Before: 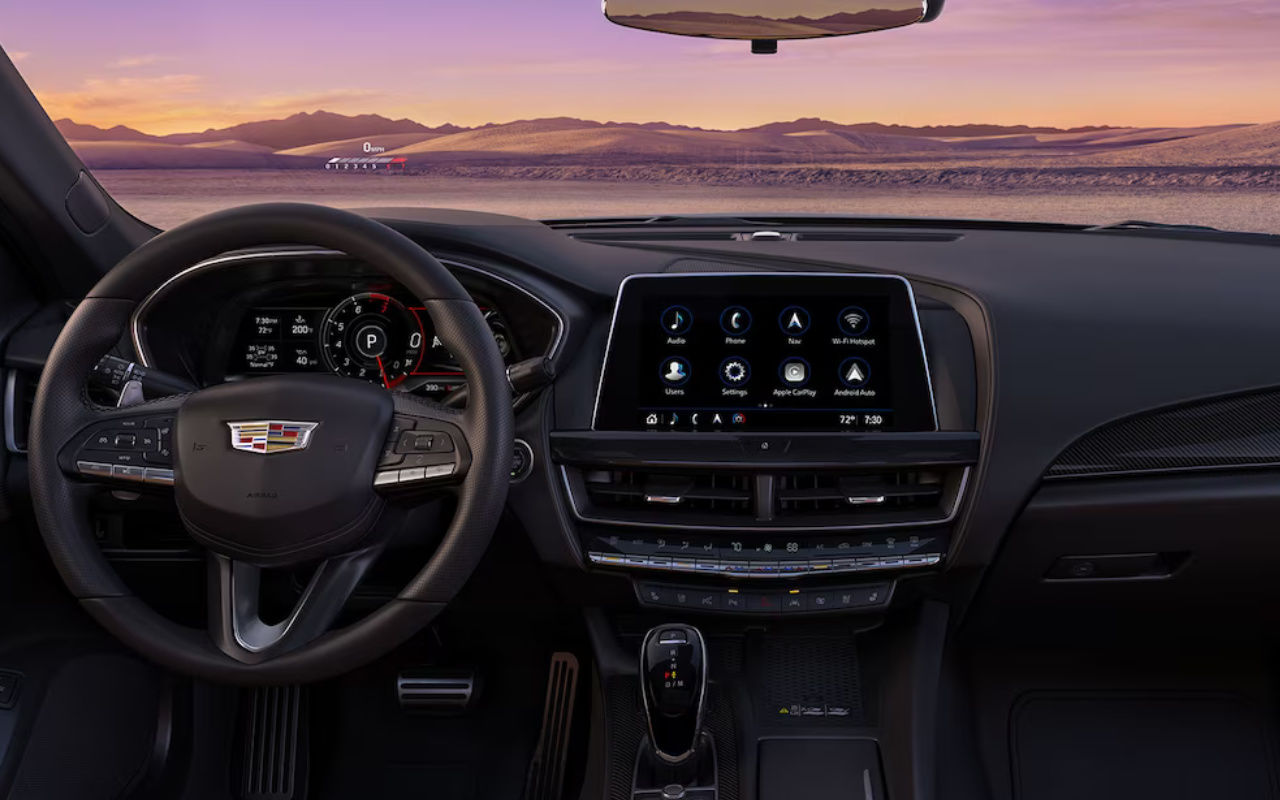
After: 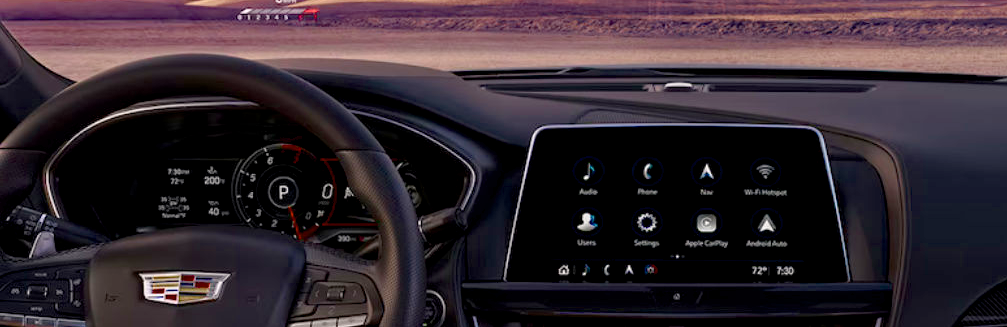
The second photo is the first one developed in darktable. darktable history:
color balance rgb: highlights gain › chroma 1.031%, highlights gain › hue 53.1°, global offset › luminance -0.475%, perceptual saturation grading › global saturation 20%, perceptual saturation grading › highlights -48.933%, perceptual saturation grading › shadows 23.959%, global vibrance 16.104%, saturation formula JzAzBz (2021)
tone equalizer: on, module defaults
crop: left 6.875%, top 18.631%, right 14.408%, bottom 40.408%
color zones: curves: ch0 [(0, 0.558) (0.143, 0.548) (0.286, 0.447) (0.429, 0.259) (0.571, 0.5) (0.714, 0.5) (0.857, 0.593) (1, 0.558)]; ch1 [(0, 0.543) (0.01, 0.544) (0.12, 0.492) (0.248, 0.458) (0.5, 0.534) (0.748, 0.5) (0.99, 0.469) (1, 0.543)]; ch2 [(0, 0.507) (0.143, 0.522) (0.286, 0.505) (0.429, 0.5) (0.571, 0.5) (0.714, 0.5) (0.857, 0.5) (1, 0.507)]
